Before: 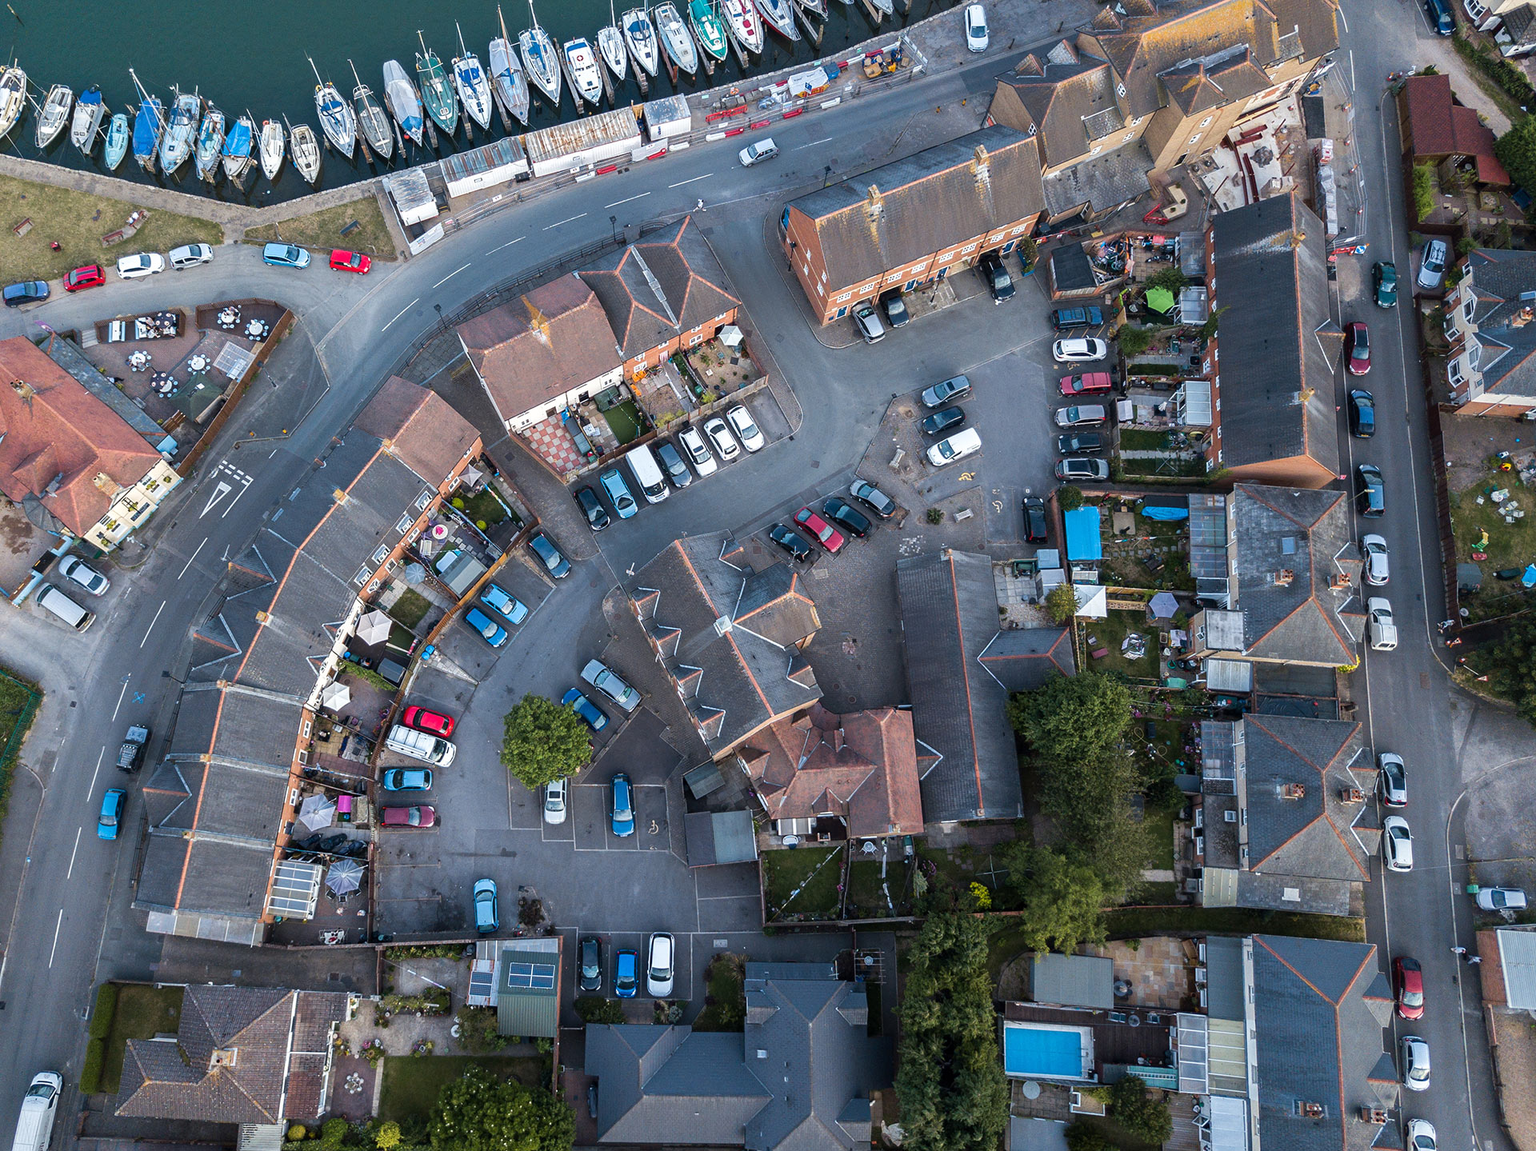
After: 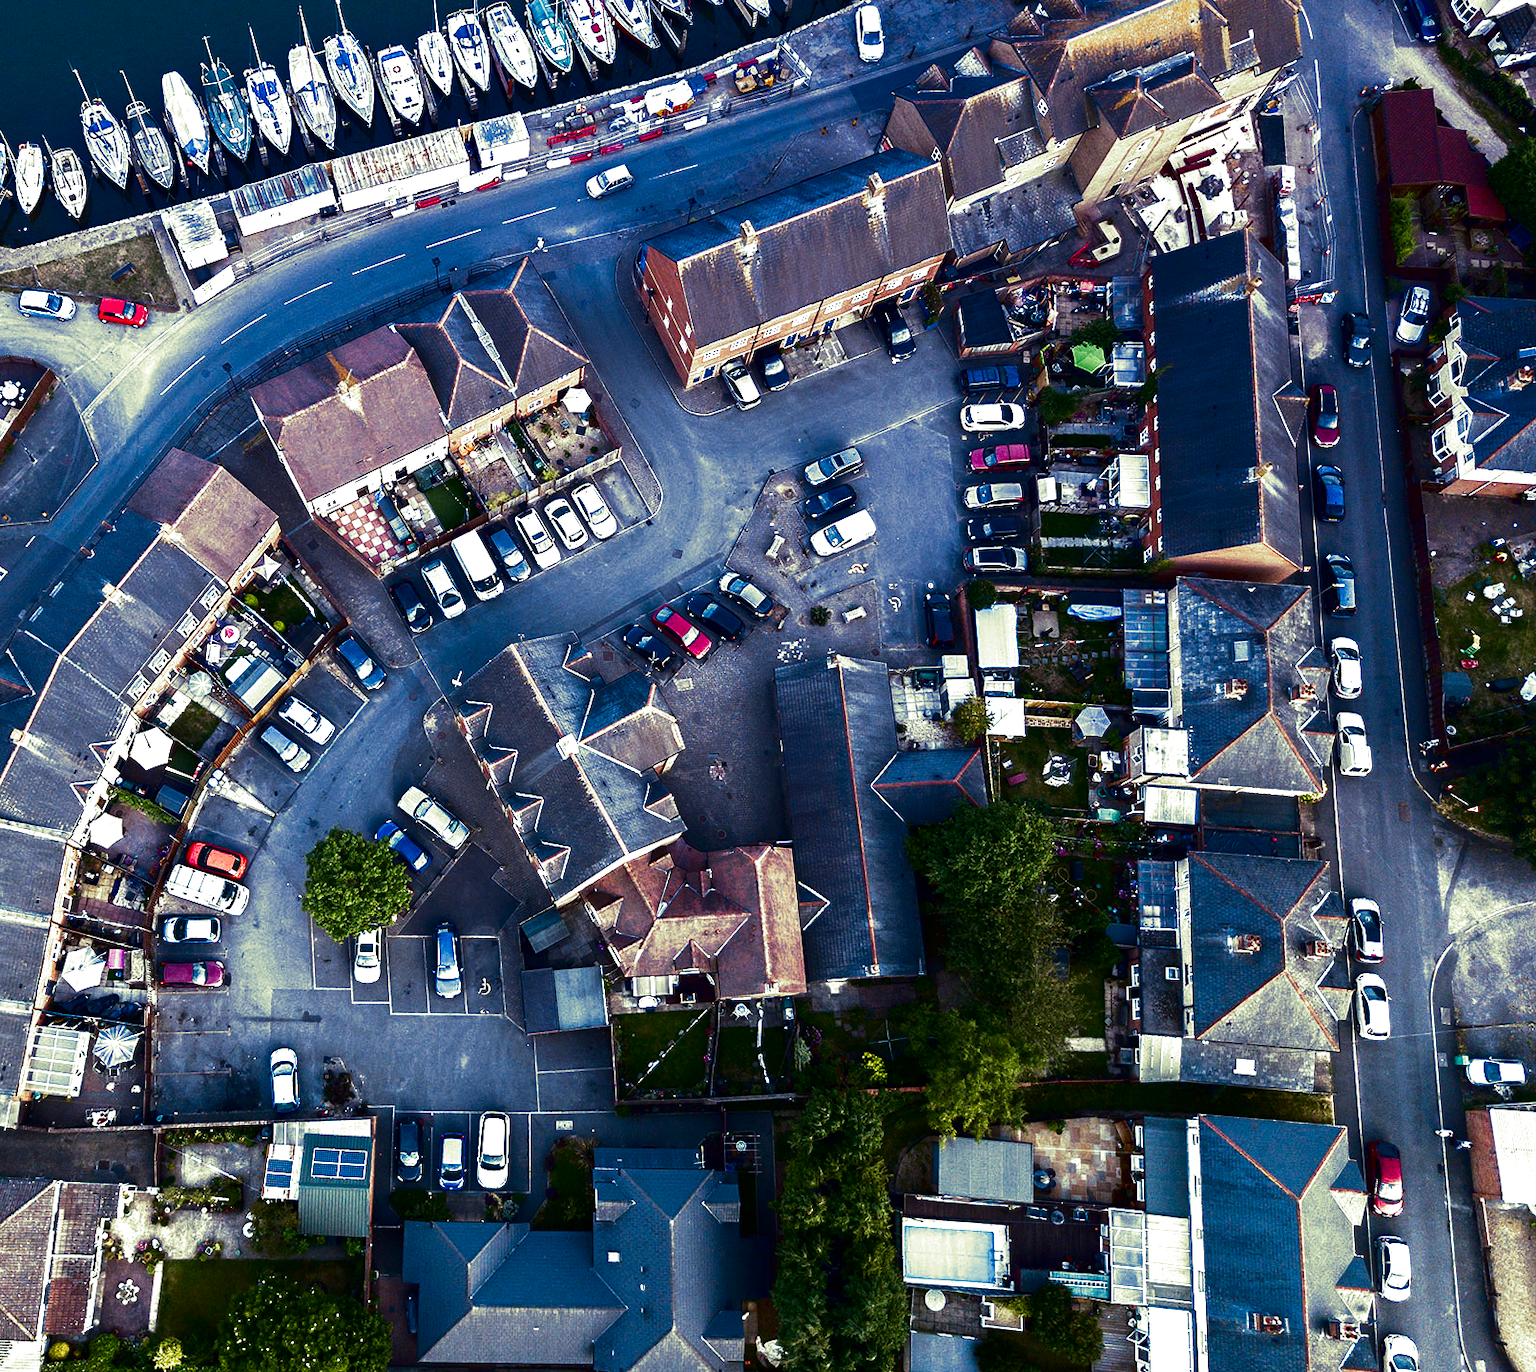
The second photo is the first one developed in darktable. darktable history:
crop: left 16.145%
exposure: black level correction 0, exposure 1.45 EV, compensate exposure bias true, compensate highlight preservation false
split-toning: shadows › hue 290.82°, shadows › saturation 0.34, highlights › saturation 0.38, balance 0, compress 50%
contrast brightness saturation: contrast 0.09, brightness -0.59, saturation 0.17
graduated density: hue 238.83°, saturation 50%
